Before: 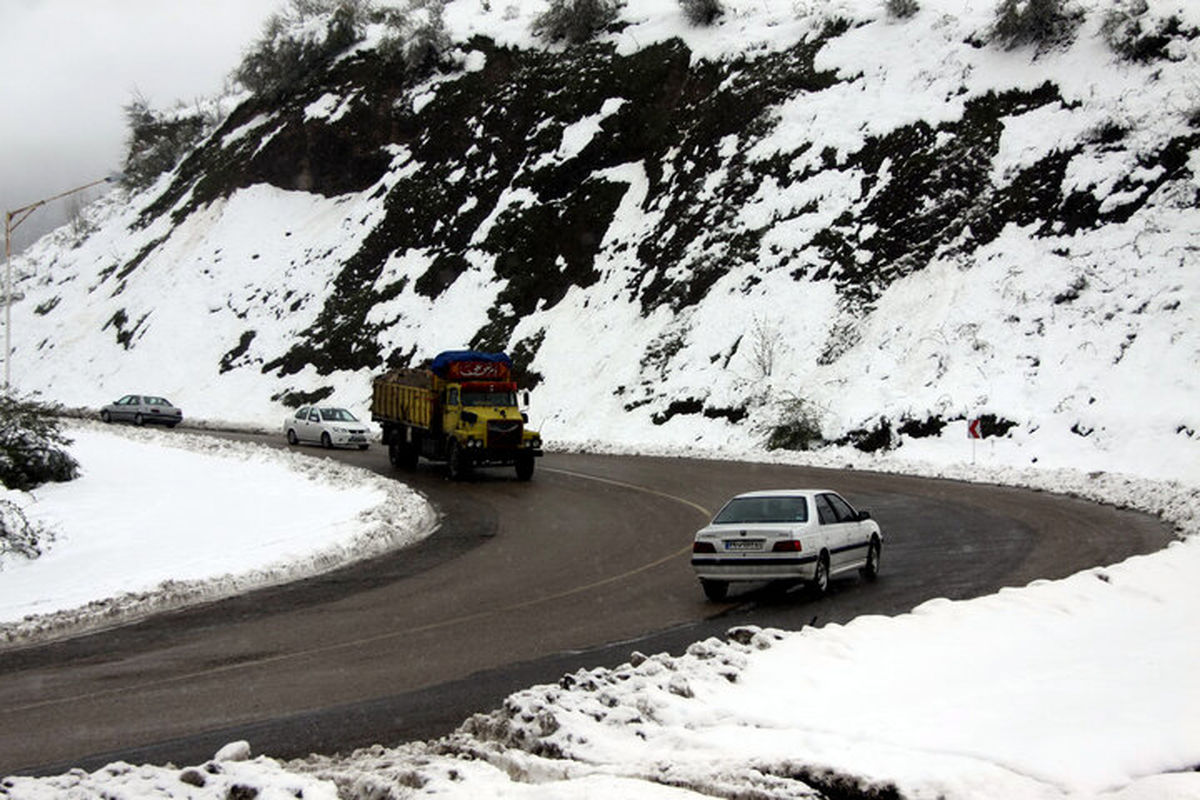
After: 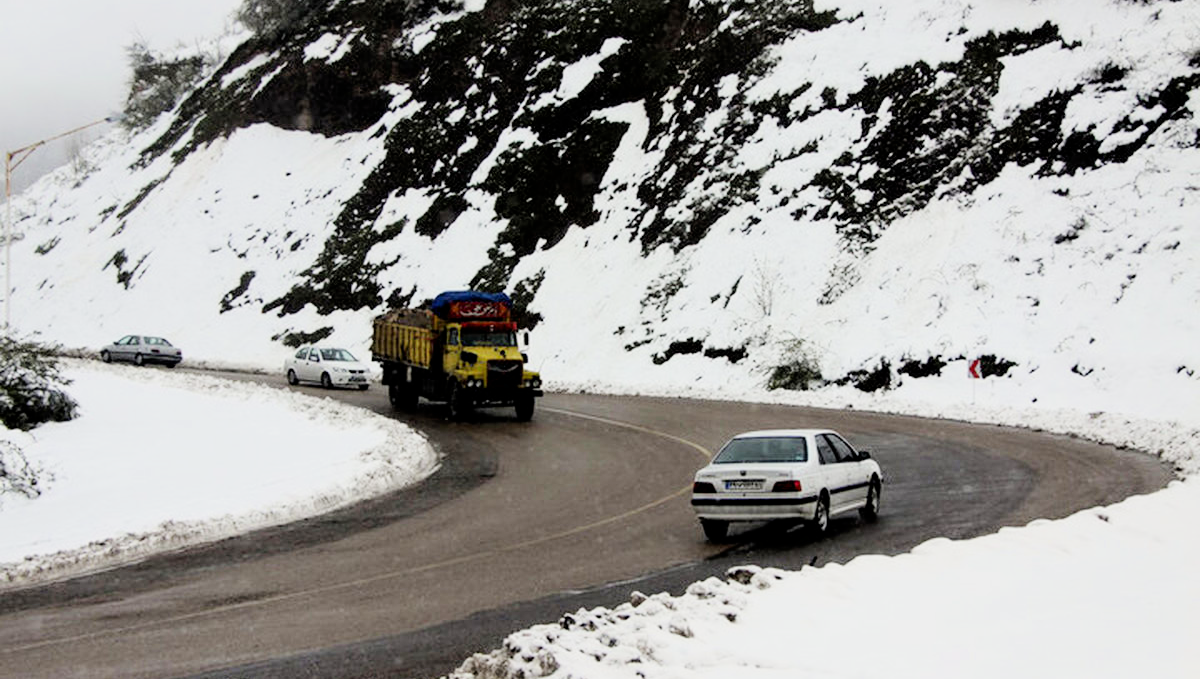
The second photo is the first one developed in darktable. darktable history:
exposure: black level correction 0.001, exposure 1.128 EV, compensate exposure bias true, compensate highlight preservation false
filmic rgb: black relative exposure -7.3 EV, white relative exposure 5.07 EV, threshold 3.04 EV, hardness 3.22, enable highlight reconstruction true
crop: top 7.576%, bottom 7.471%
